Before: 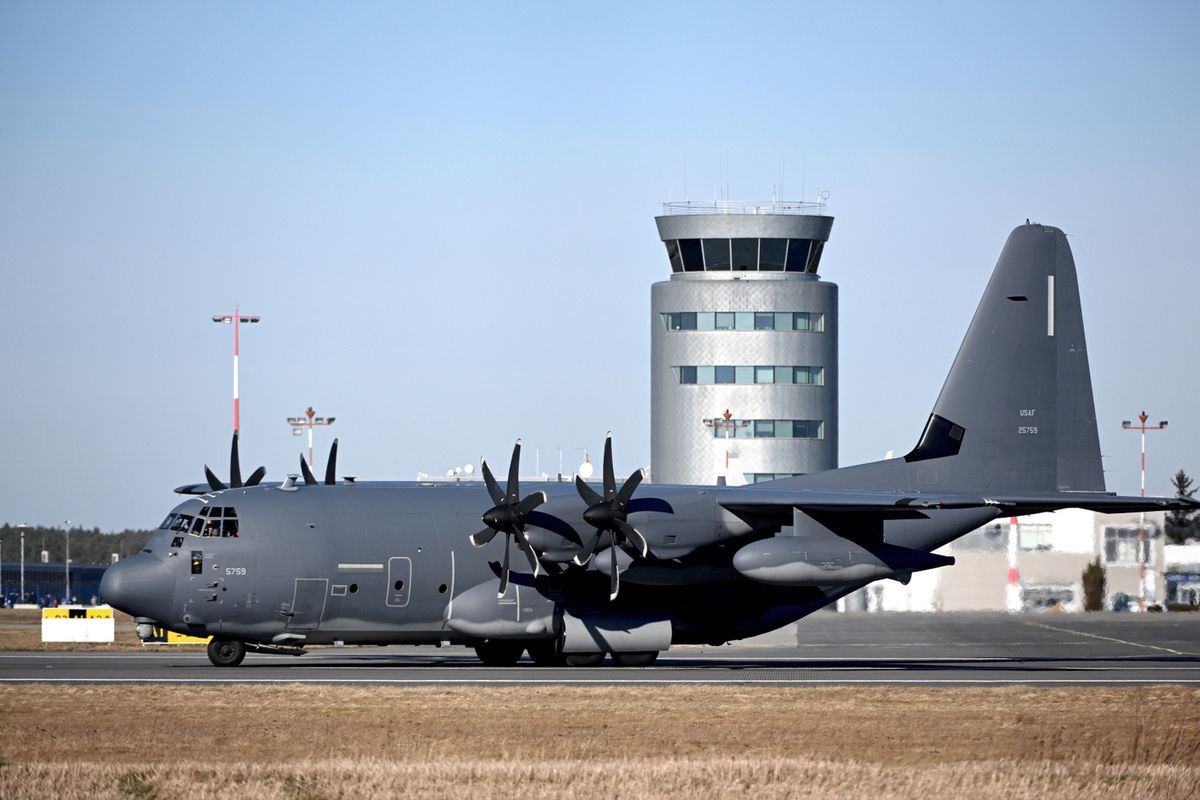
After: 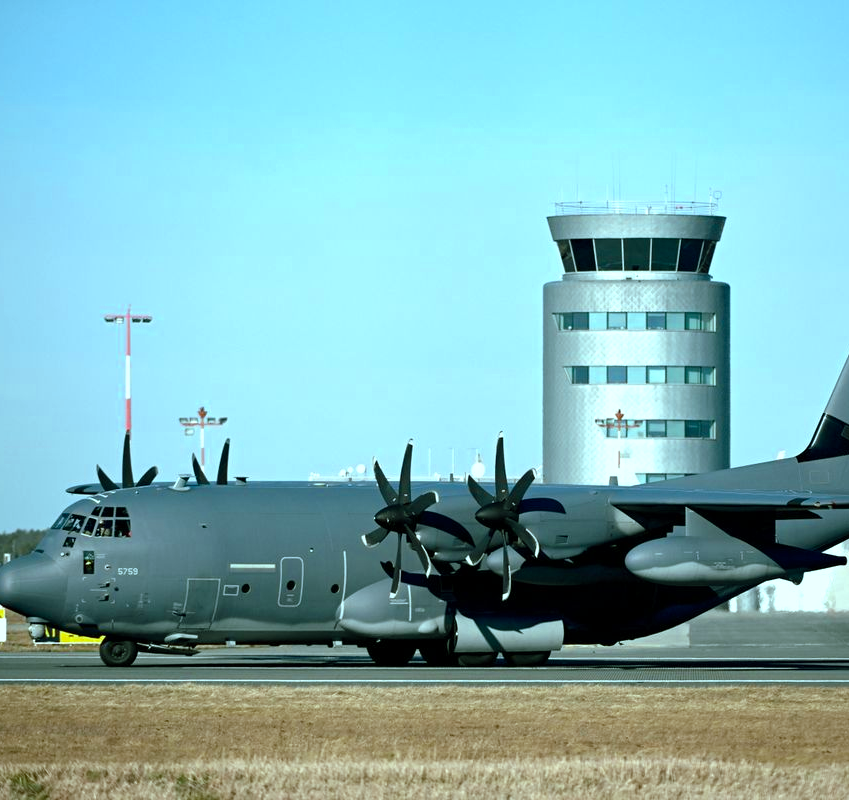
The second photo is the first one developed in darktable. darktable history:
crop and rotate: left 9.061%, right 20.142%
color balance rgb: shadows lift › chroma 11.71%, shadows lift › hue 133.46°, highlights gain › chroma 4%, highlights gain › hue 200.2°, perceptual saturation grading › global saturation 18.05%
color zones: curves: ch0 [(0.25, 0.5) (0.463, 0.627) (0.484, 0.637) (0.75, 0.5)]
